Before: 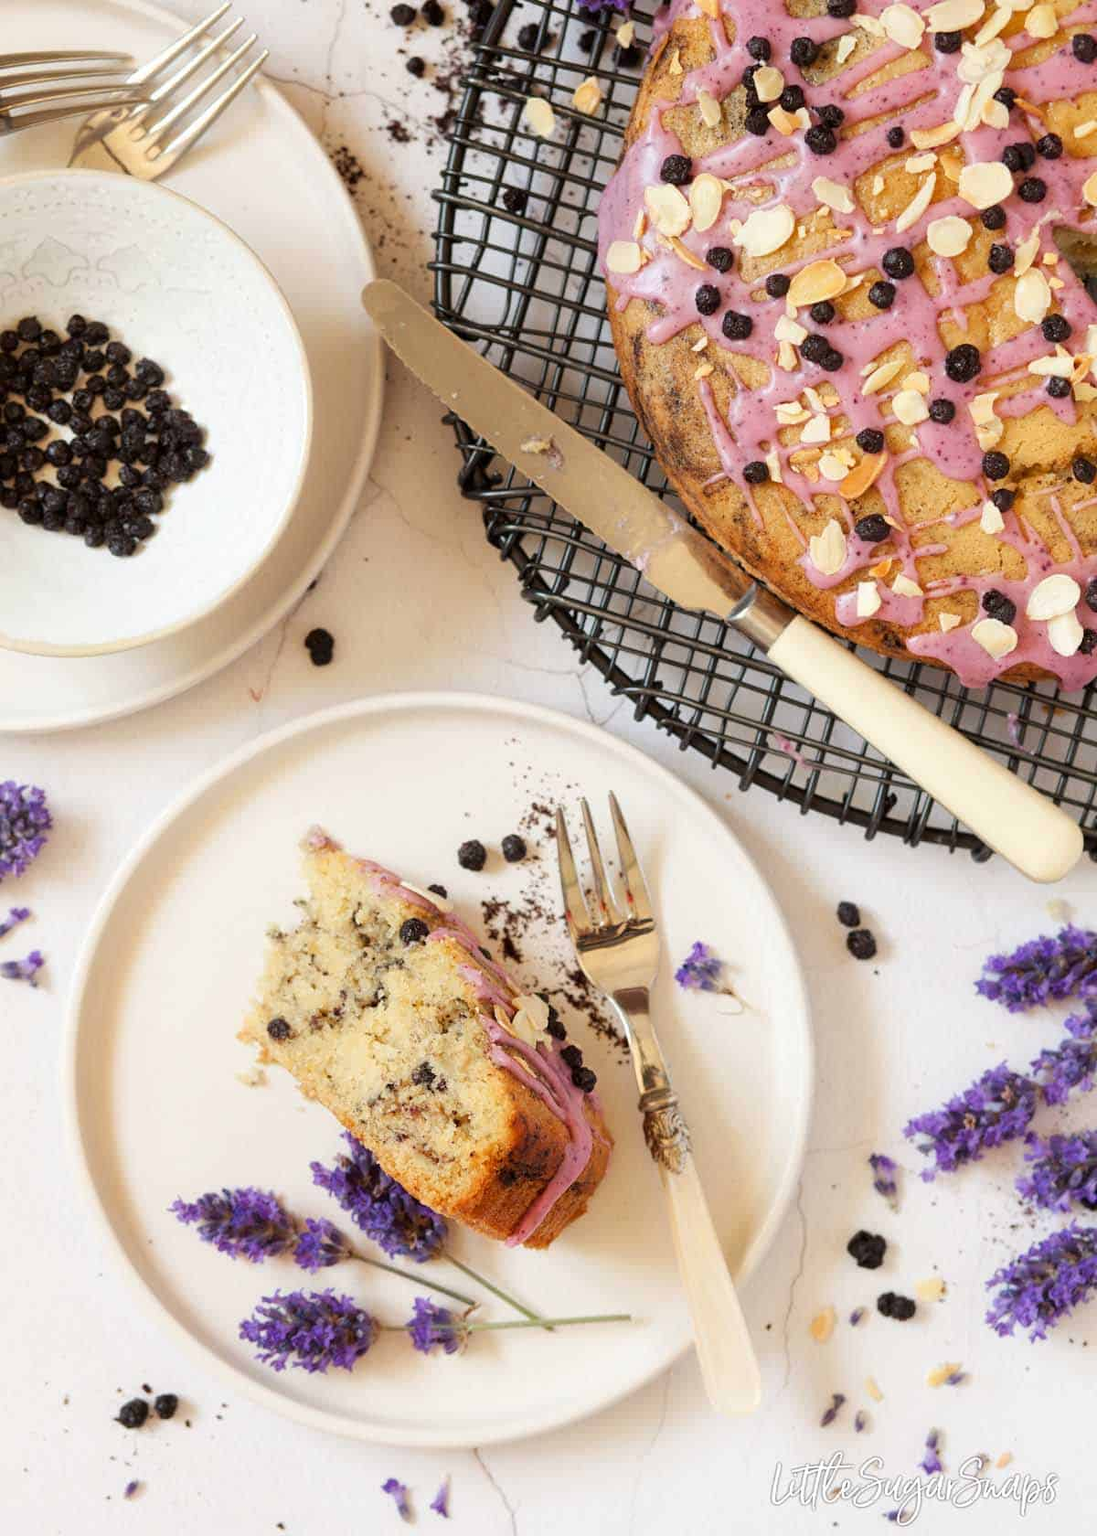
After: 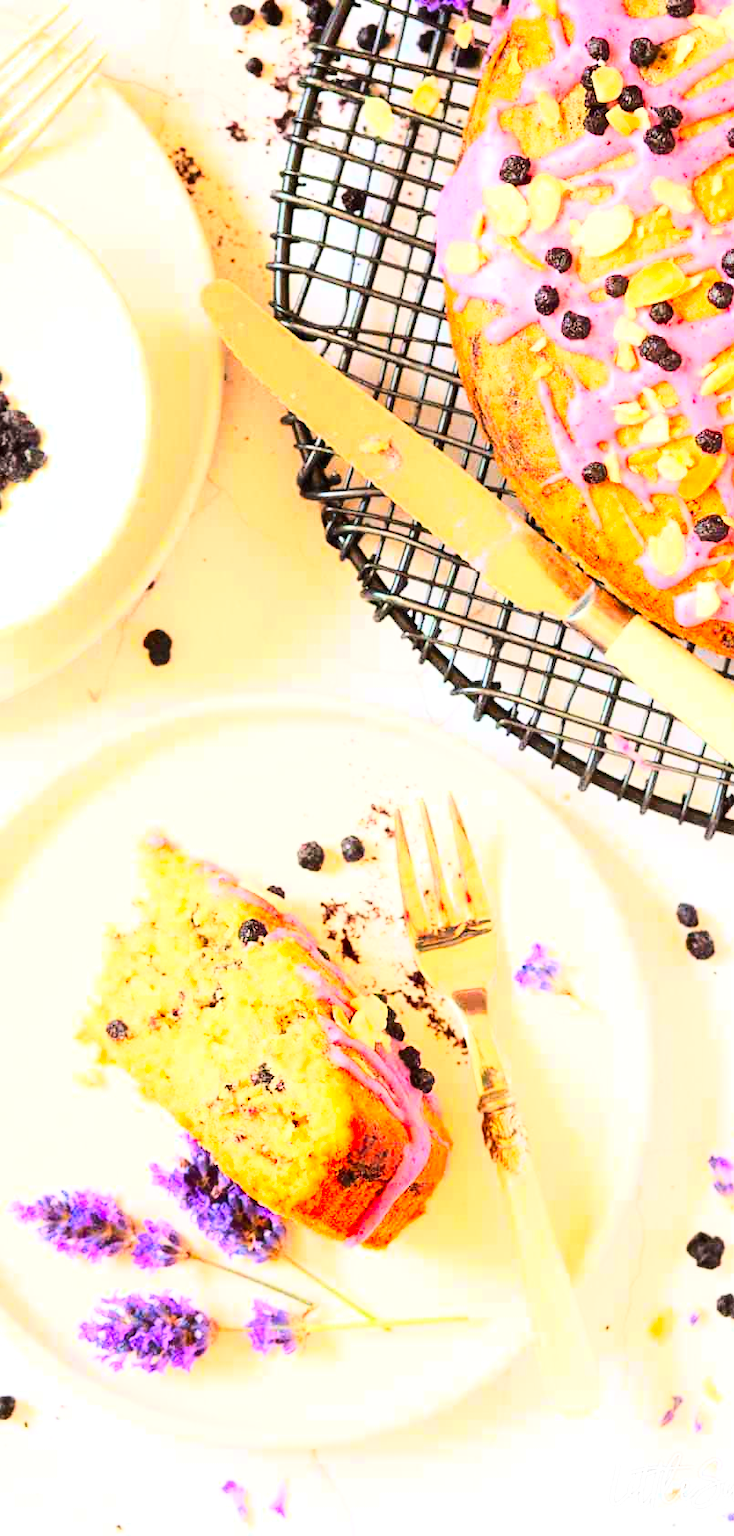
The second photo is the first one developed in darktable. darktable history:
crop and rotate: left 14.823%, right 18.184%
base curve: curves: ch0 [(0, 0) (0.028, 0.03) (0.121, 0.232) (0.46, 0.748) (0.859, 0.968) (1, 1)]
contrast brightness saturation: contrast 0.203, brightness 0.194, saturation 0.785
exposure: exposure 0.639 EV, compensate exposure bias true, compensate highlight preservation false
